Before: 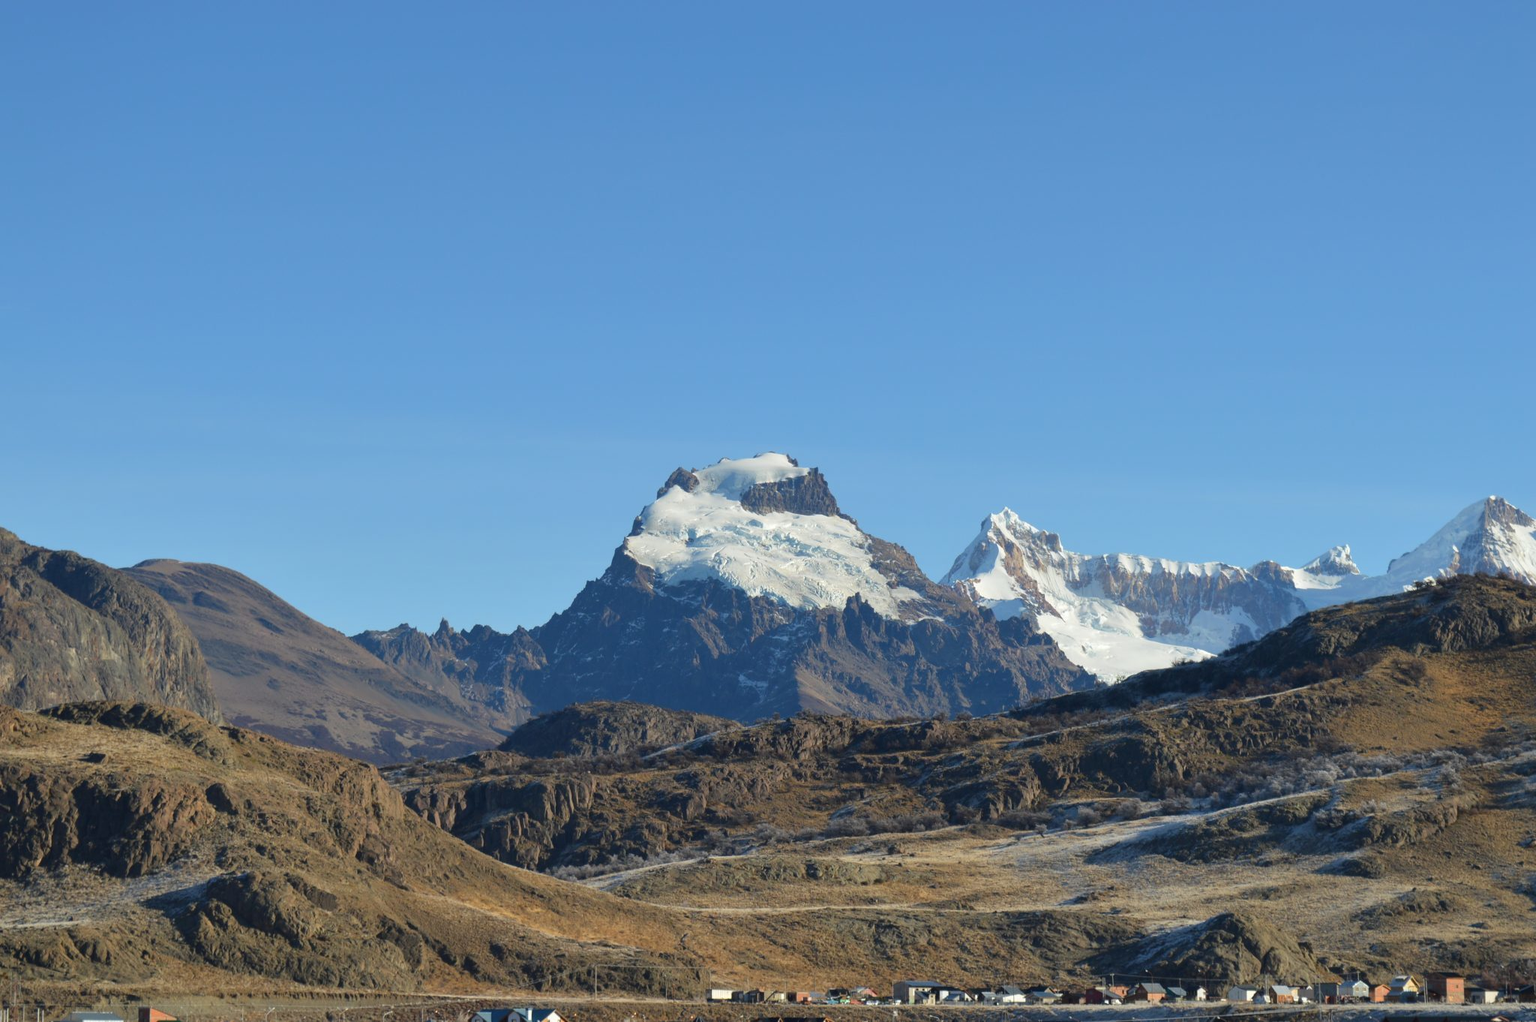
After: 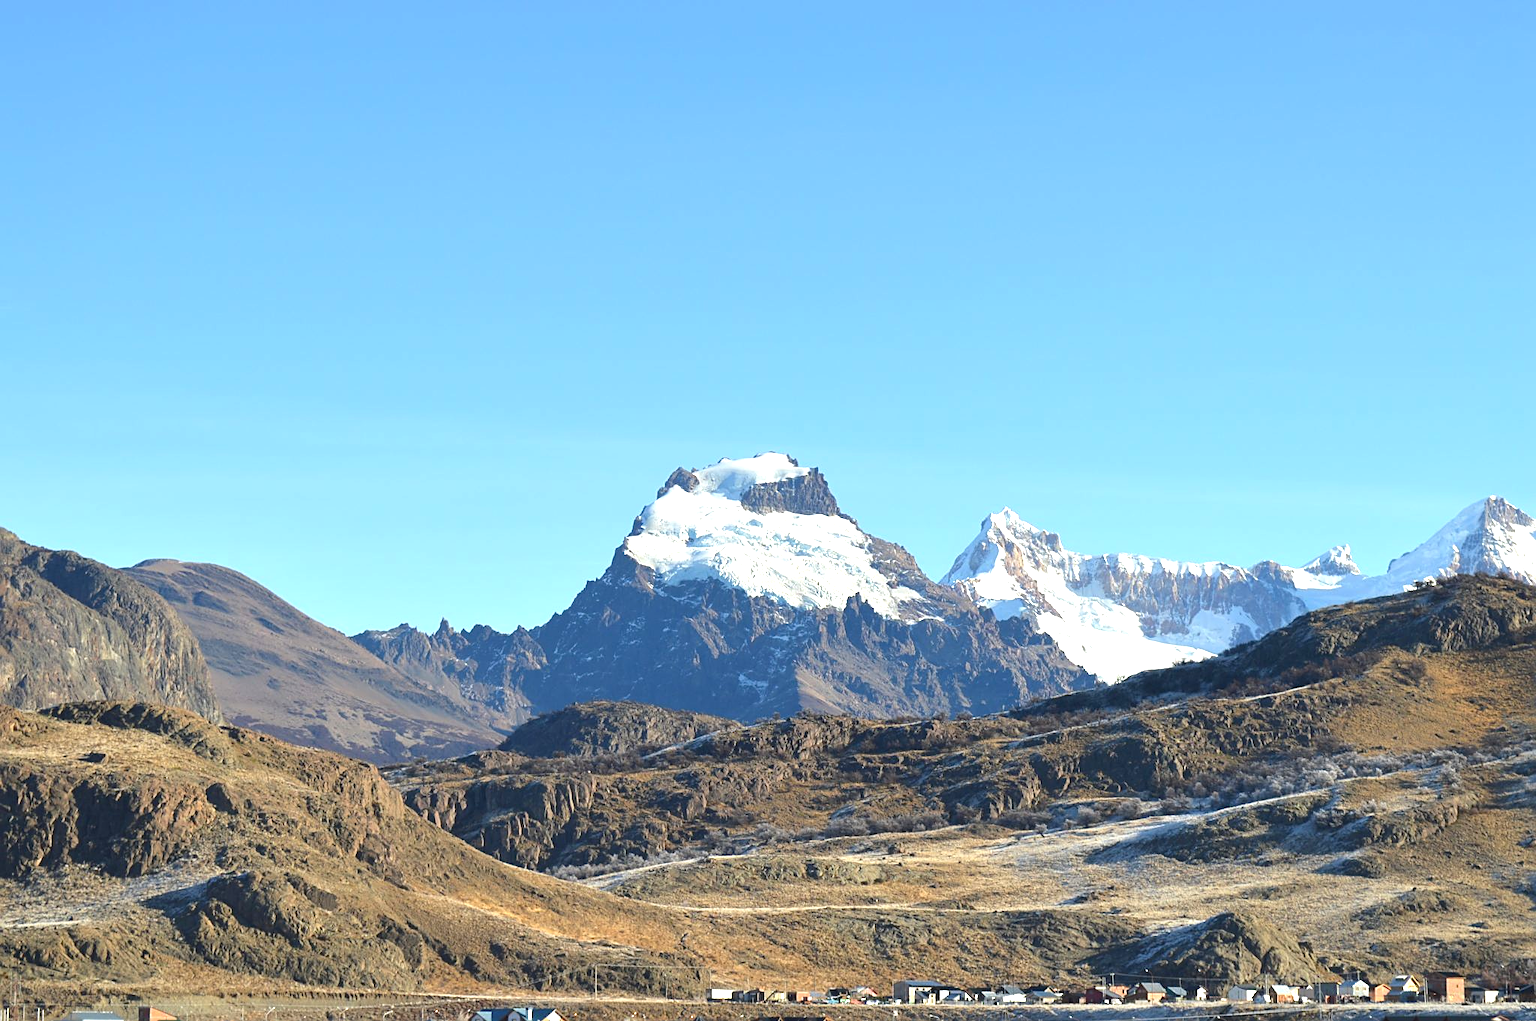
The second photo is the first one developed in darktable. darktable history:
exposure: black level correction 0, exposure 1.001 EV, compensate highlight preservation false
sharpen: on, module defaults
